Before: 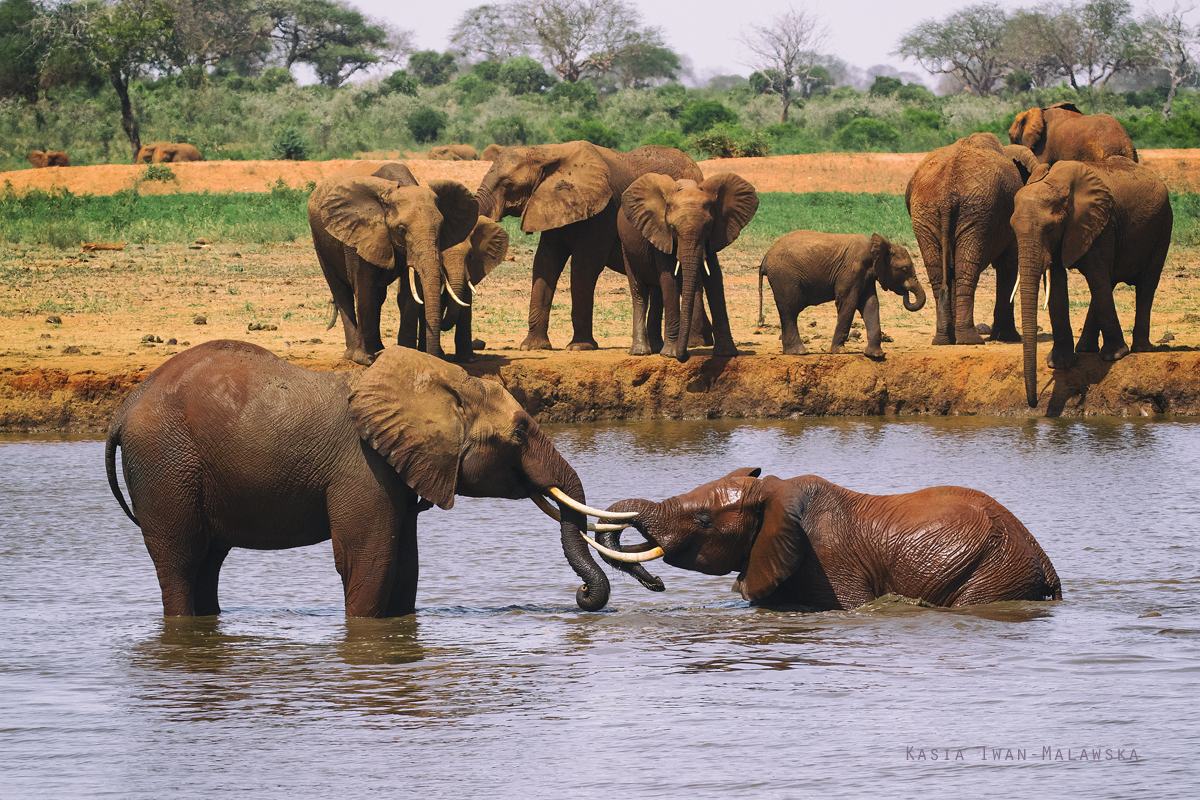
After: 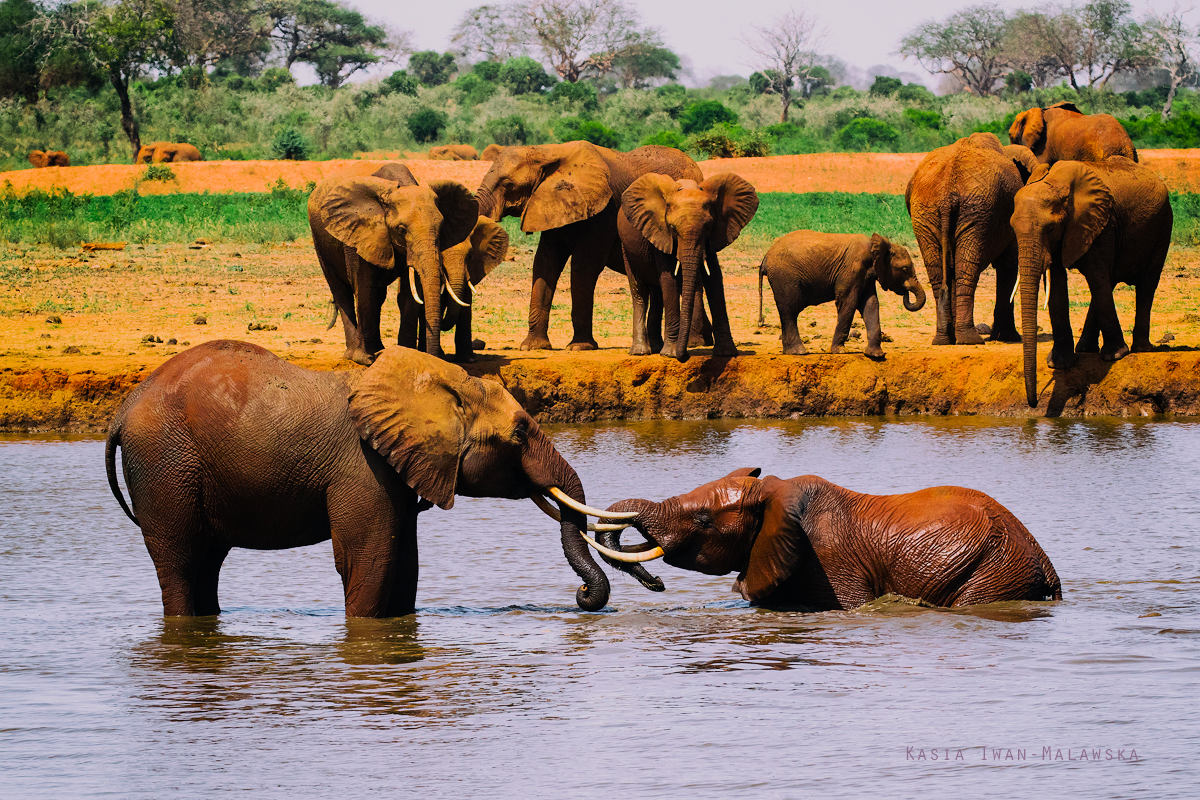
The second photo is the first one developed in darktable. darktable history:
filmic rgb: black relative exposure -7.5 EV, white relative exposure 5 EV, hardness 3.31, contrast 1.3, contrast in shadows safe
color balance rgb: perceptual saturation grading › global saturation 20%, global vibrance 20%
